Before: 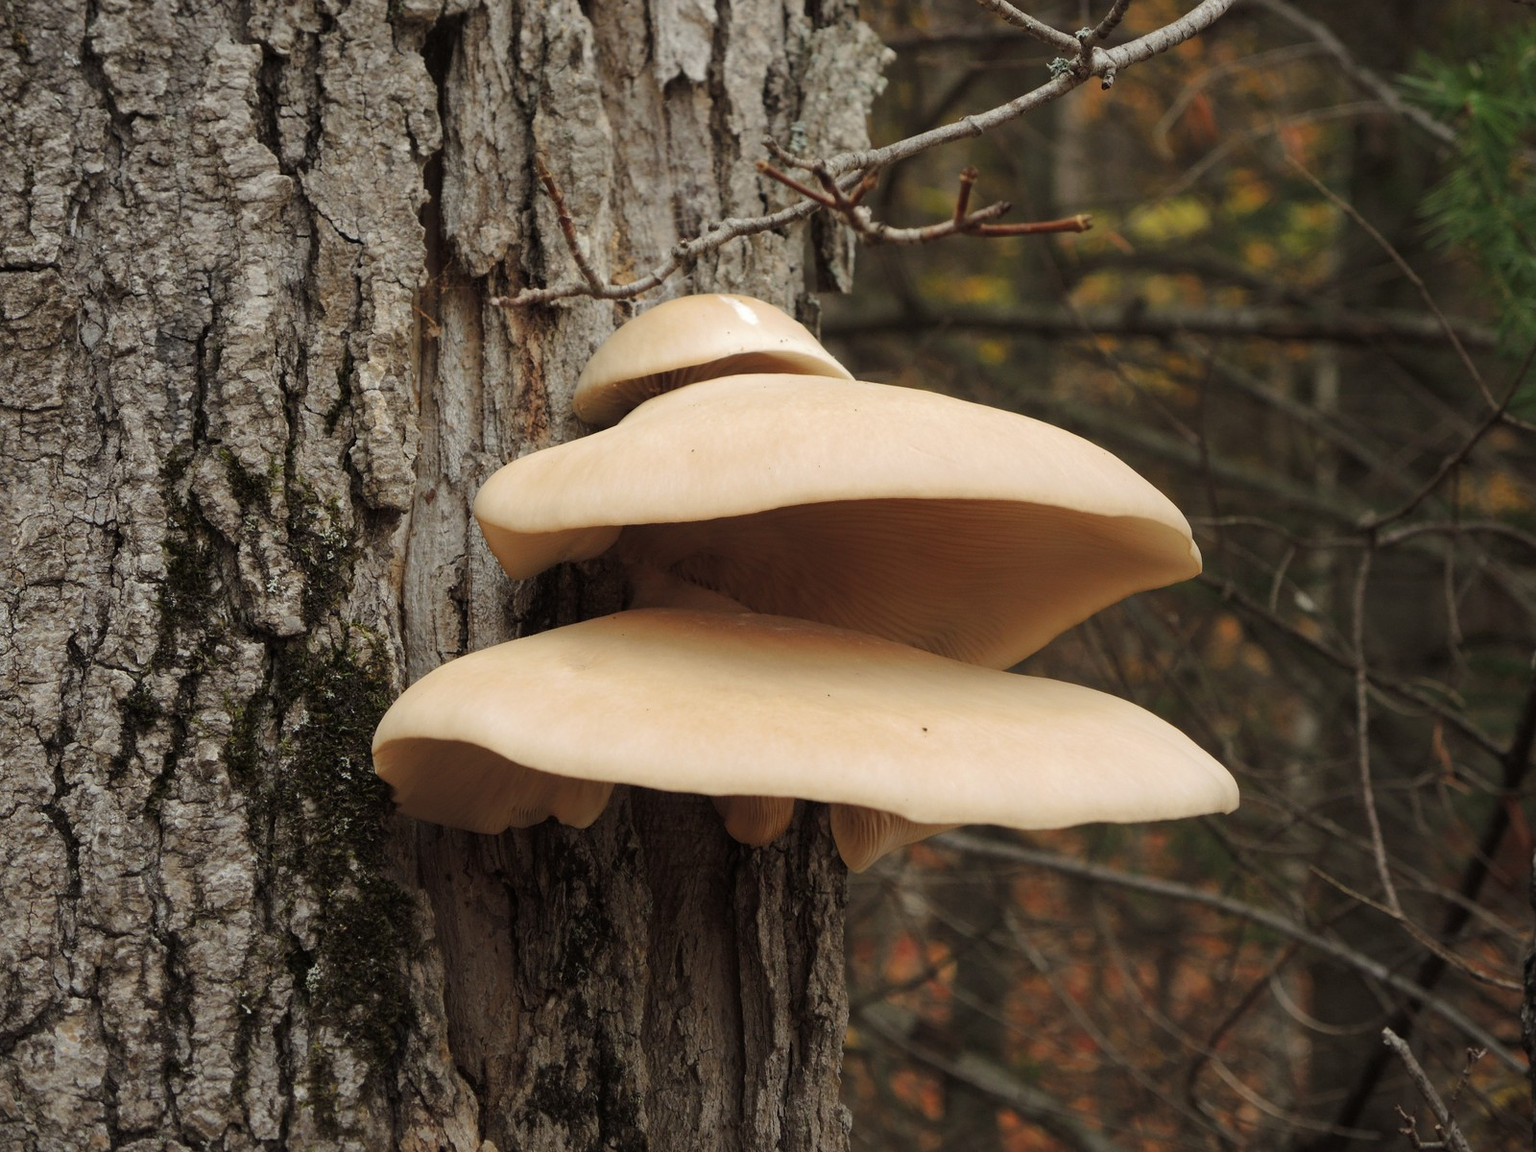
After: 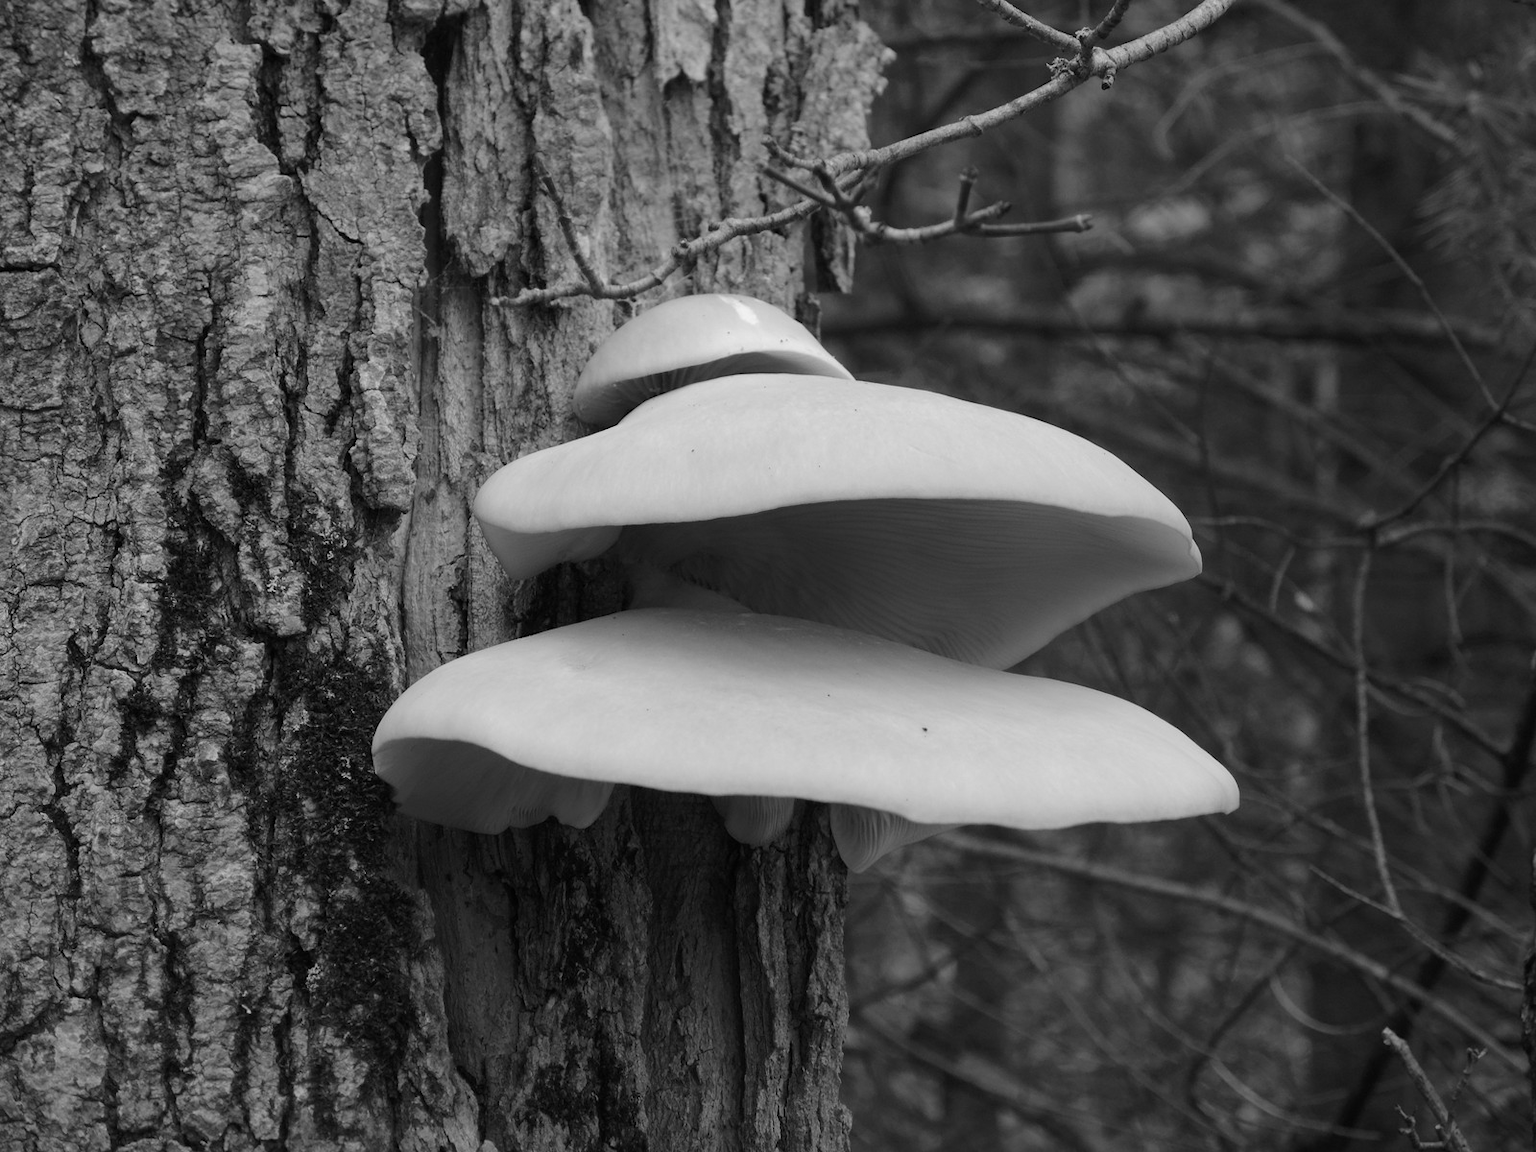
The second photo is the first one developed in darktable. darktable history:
color correction: highlights a* -8, highlights b* 3.1
monochrome: a -74.22, b 78.2
